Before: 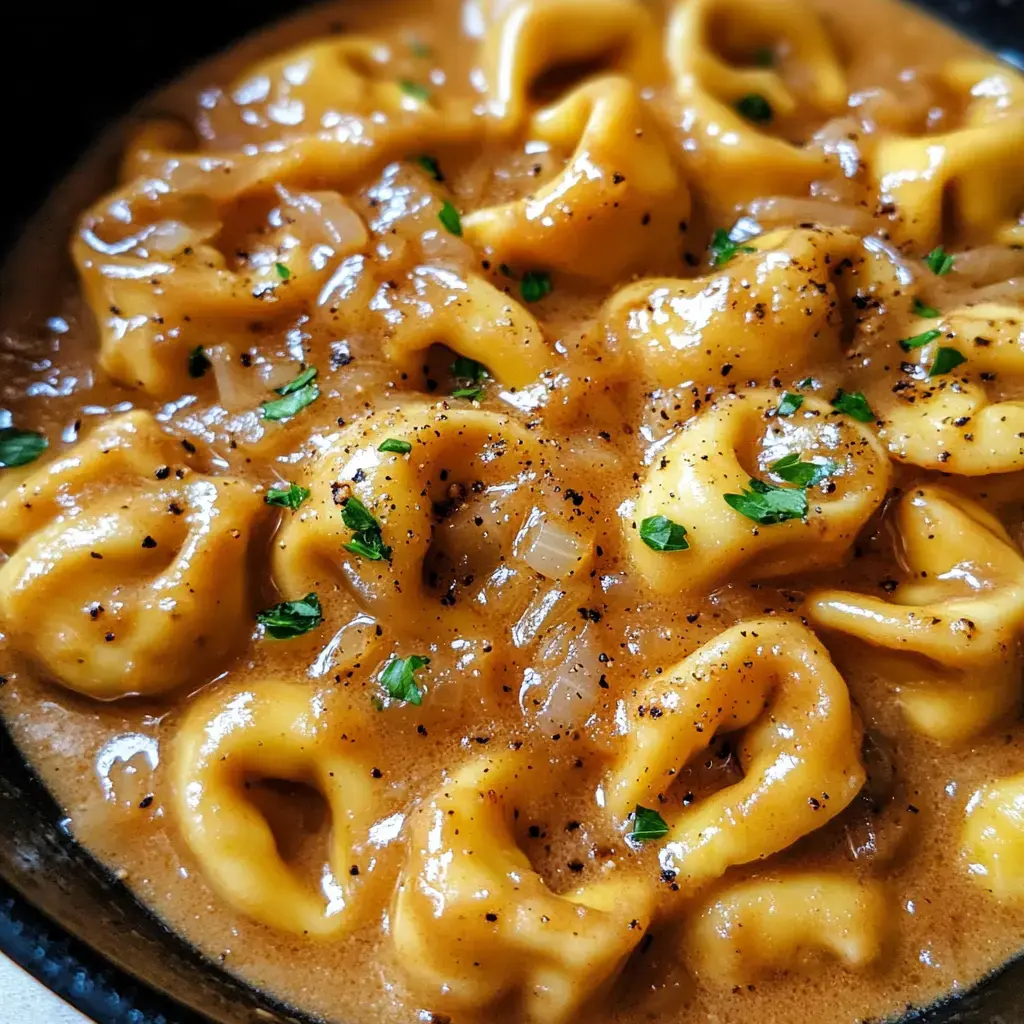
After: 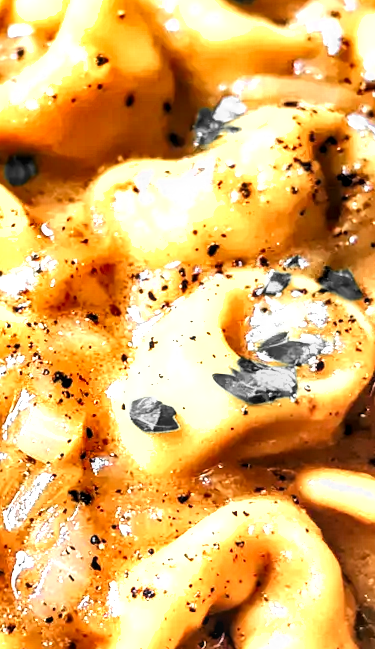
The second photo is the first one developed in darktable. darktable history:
tone curve: curves: ch0 [(0.021, 0) (0.104, 0.052) (0.496, 0.526) (0.737, 0.783) (1, 1)], color space Lab, linked channels, preserve colors none
base curve: exposure shift 0, preserve colors none
shadows and highlights: low approximation 0.01, soften with gaussian
color zones: curves: ch0 [(0, 0.447) (0.184, 0.543) (0.323, 0.476) (0.429, 0.445) (0.571, 0.443) (0.714, 0.451) (0.857, 0.452) (1, 0.447)]; ch1 [(0, 0.464) (0.176, 0.46) (0.287, 0.177) (0.429, 0.002) (0.571, 0) (0.714, 0) (0.857, 0) (1, 0.464)], mix 20%
crop and rotate: left 49.936%, top 10.094%, right 13.136%, bottom 24.256%
exposure: black level correction 0.001, exposure 1.3 EV, compensate highlight preservation false
local contrast: on, module defaults
rotate and perspective: rotation -1°, crop left 0.011, crop right 0.989, crop top 0.025, crop bottom 0.975
